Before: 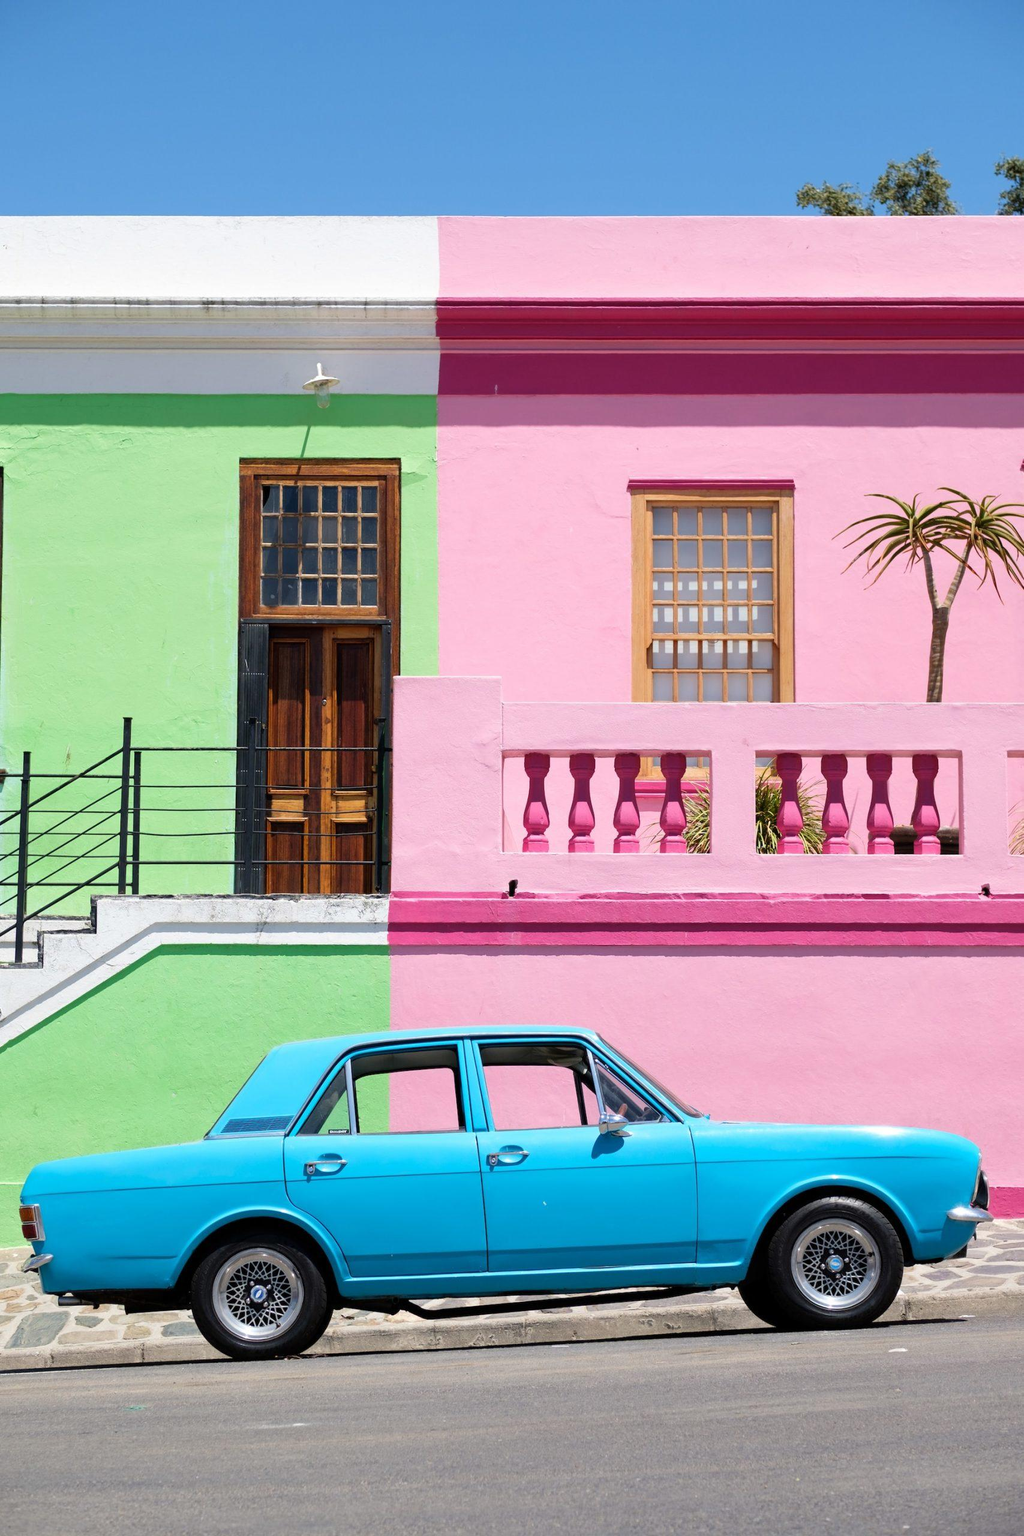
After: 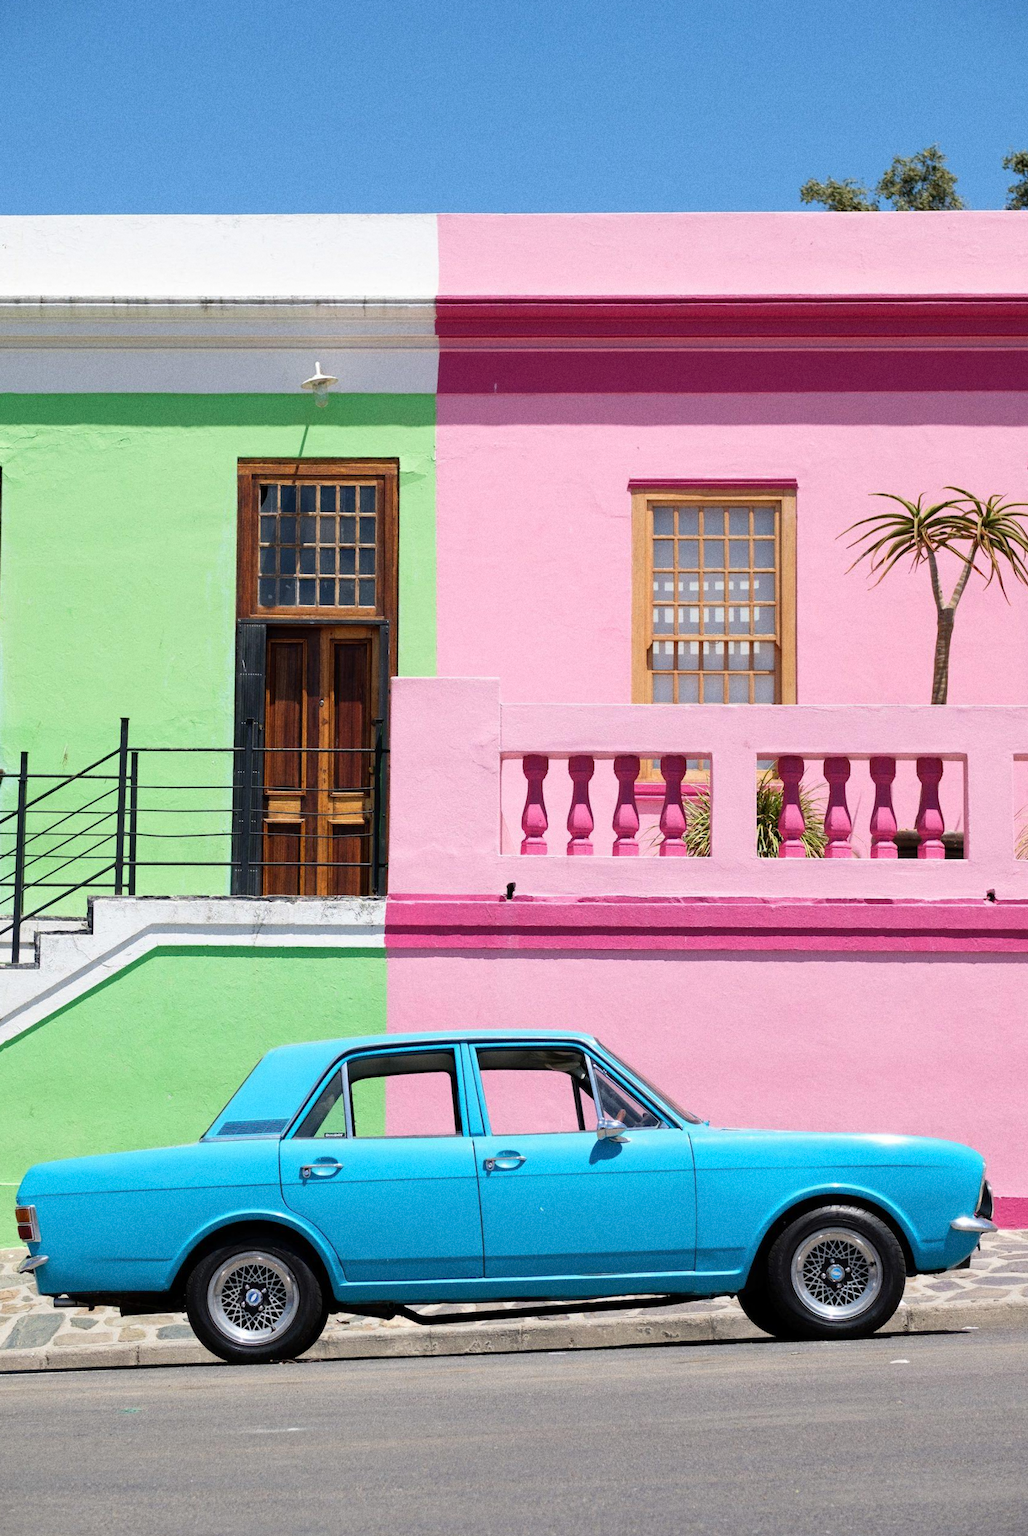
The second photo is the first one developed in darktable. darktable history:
grain: strength 26%
color correction: saturation 0.99
rotate and perspective: rotation 0.192°, lens shift (horizontal) -0.015, crop left 0.005, crop right 0.996, crop top 0.006, crop bottom 0.99
